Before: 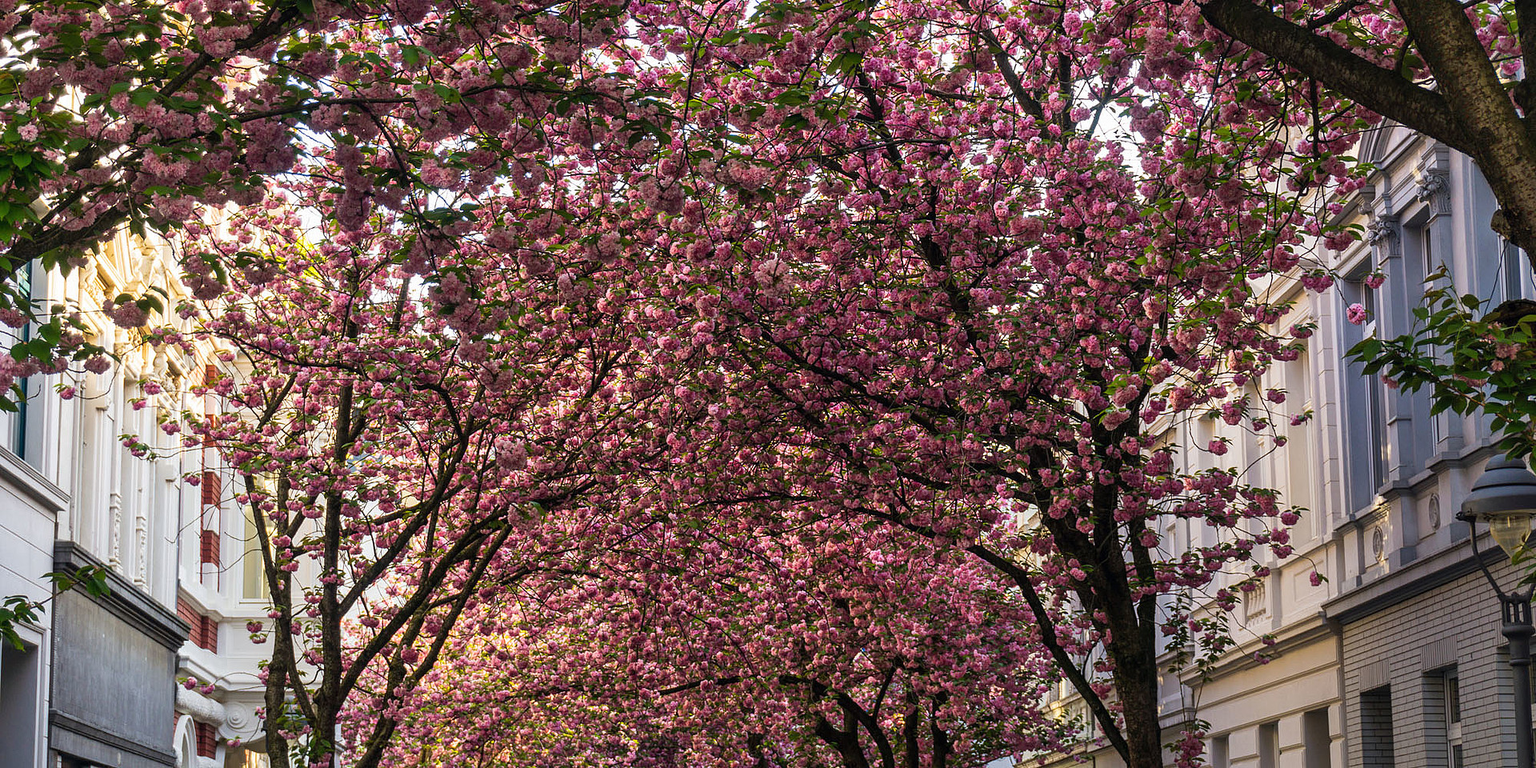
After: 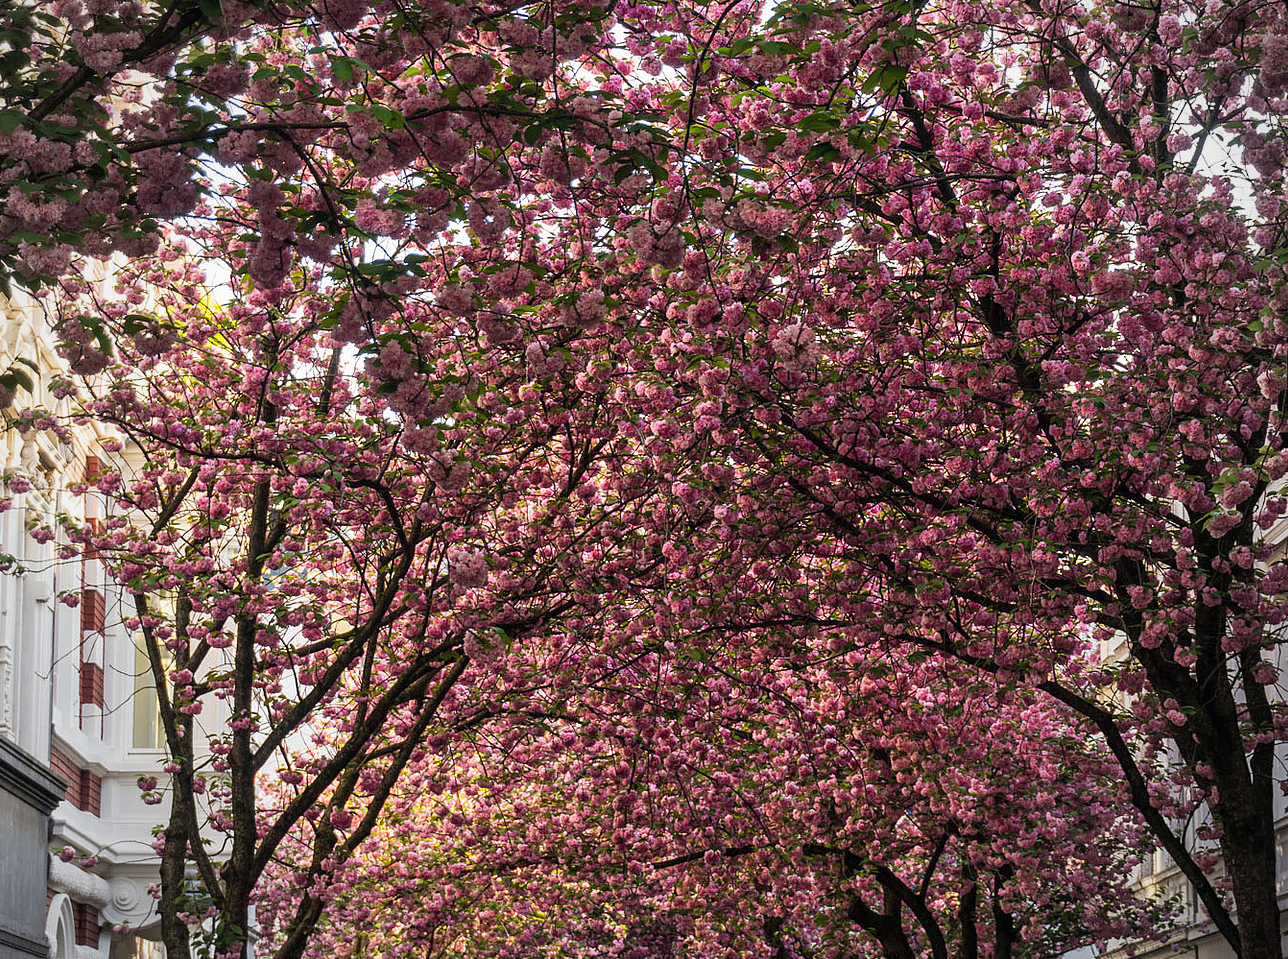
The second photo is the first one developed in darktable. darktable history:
crop and rotate: left 8.915%, right 23.973%
vignetting: fall-off start 71.53%, brightness -0.285
